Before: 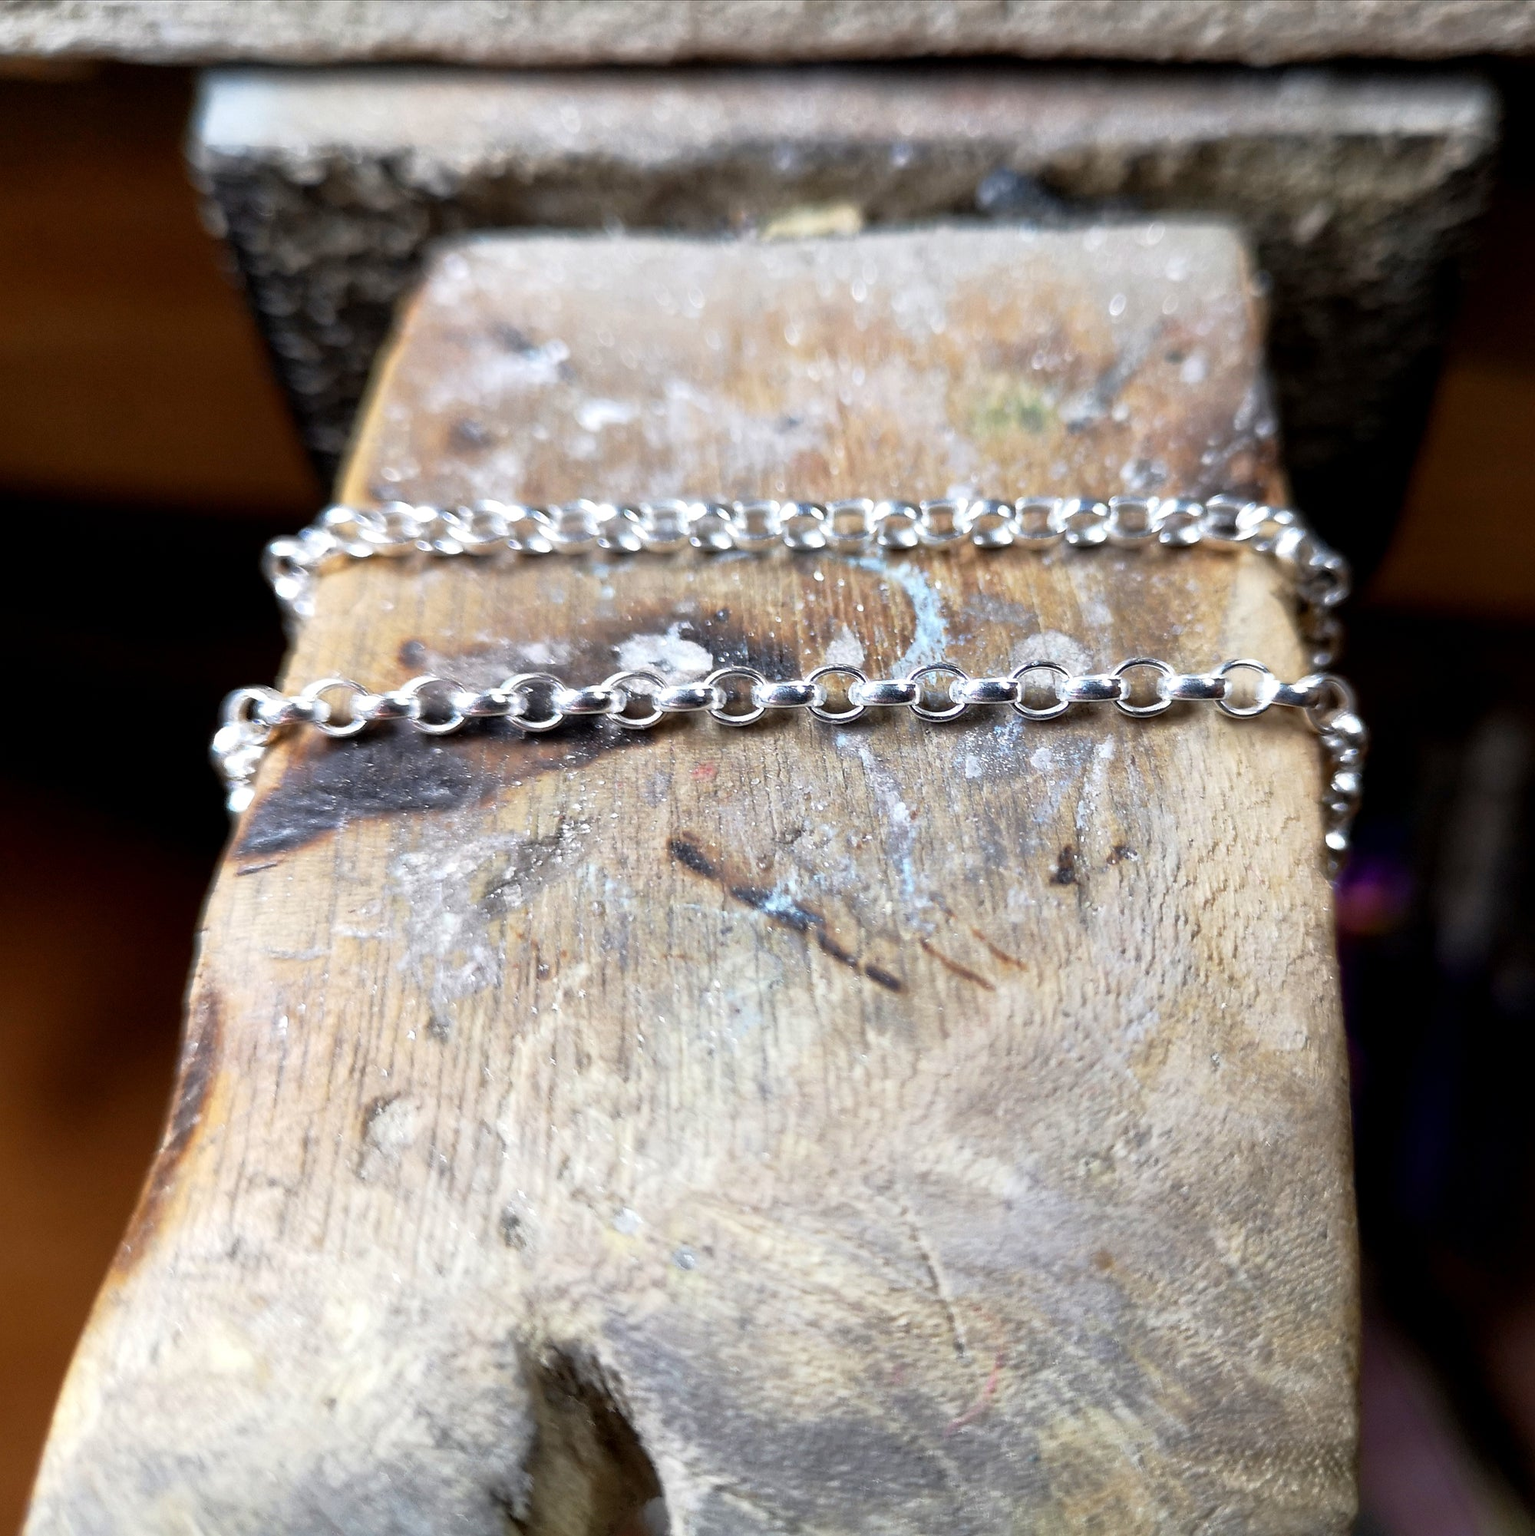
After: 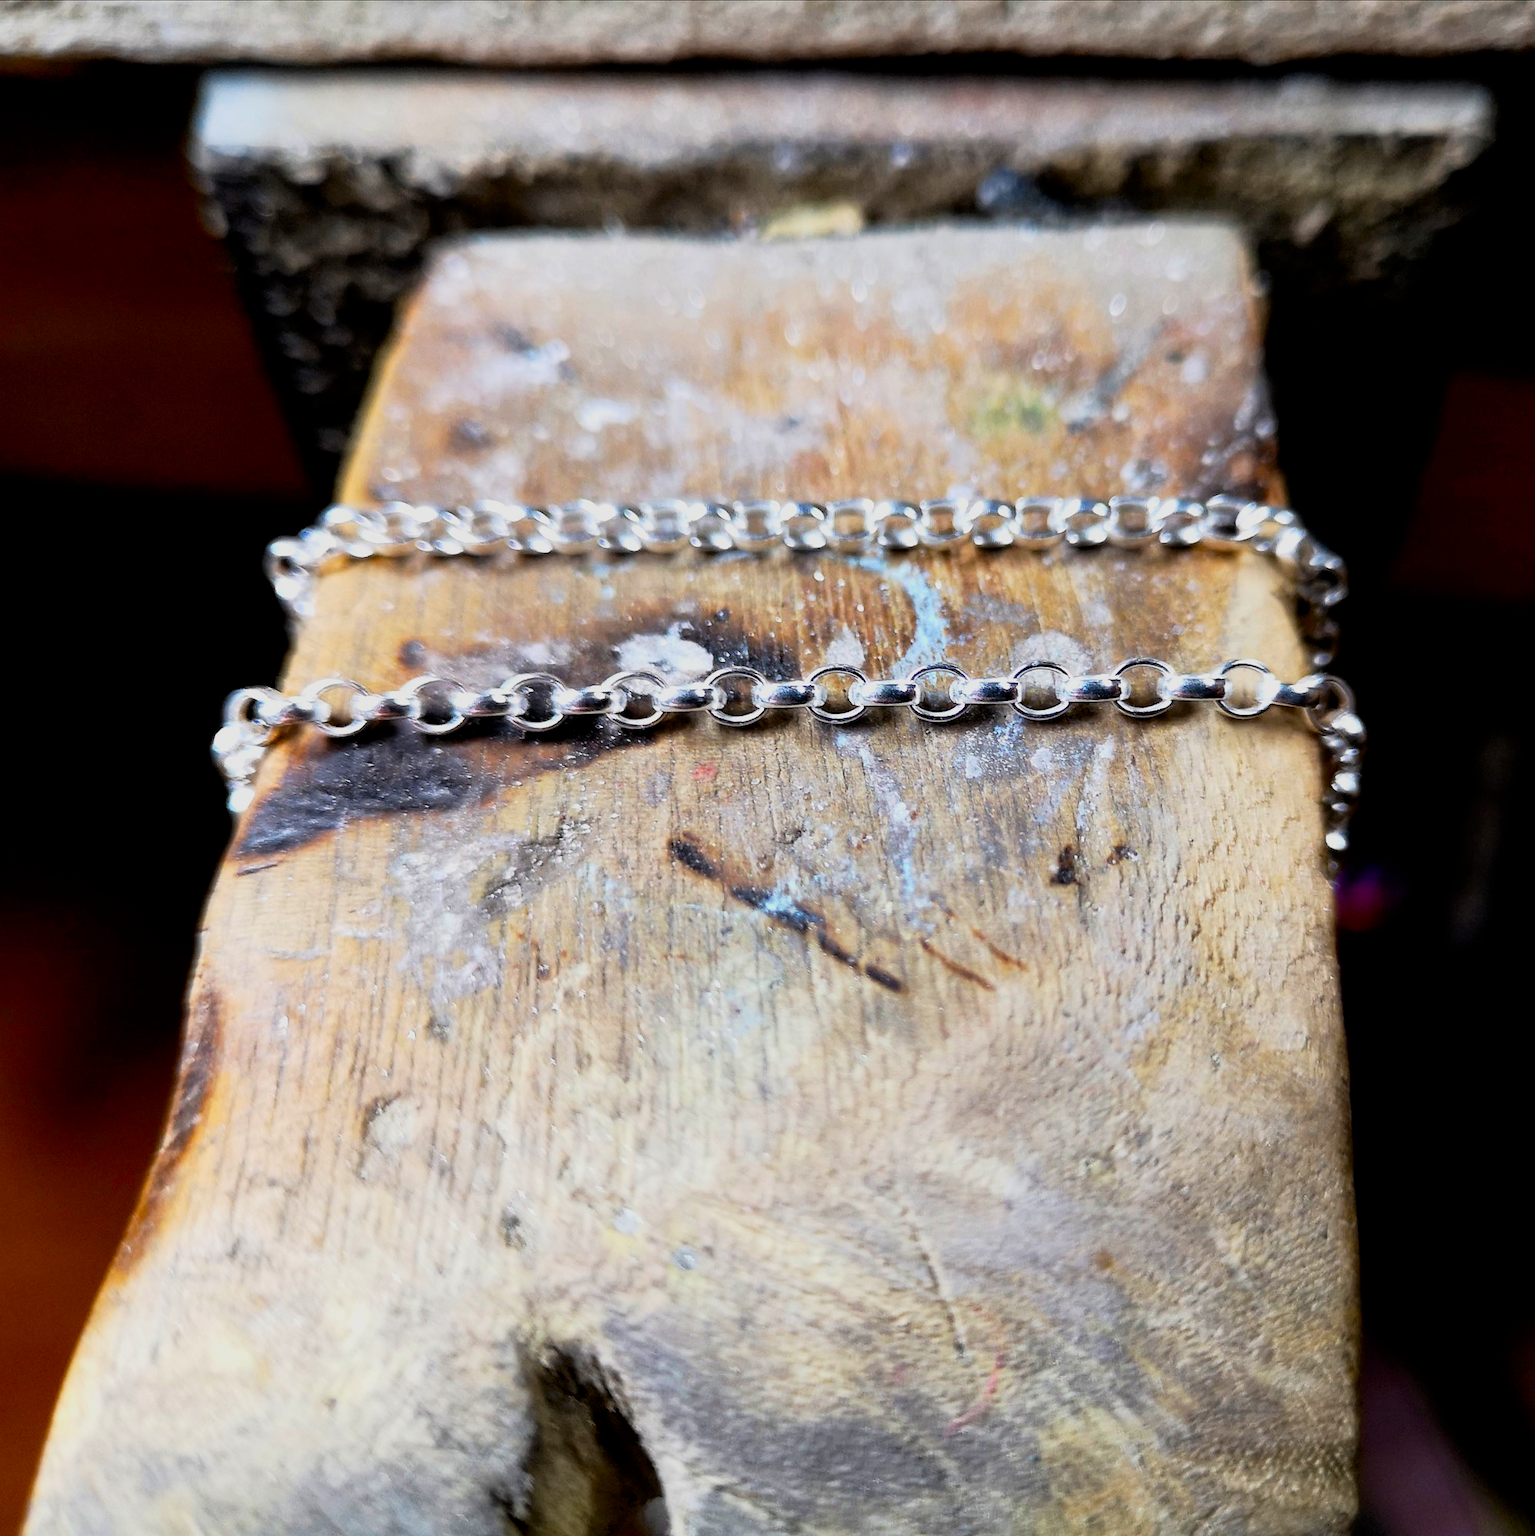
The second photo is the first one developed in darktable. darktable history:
filmic rgb: black relative exposure -7.75 EV, white relative exposure 4.4 EV, threshold 3 EV, target black luminance 0%, hardness 3.76, latitude 50.51%, contrast 1.074, highlights saturation mix 10%, shadows ↔ highlights balance -0.22%, color science v4 (2020), enable highlight reconstruction true
contrast brightness saturation: contrast 0.13, brightness -0.05, saturation 0.16
